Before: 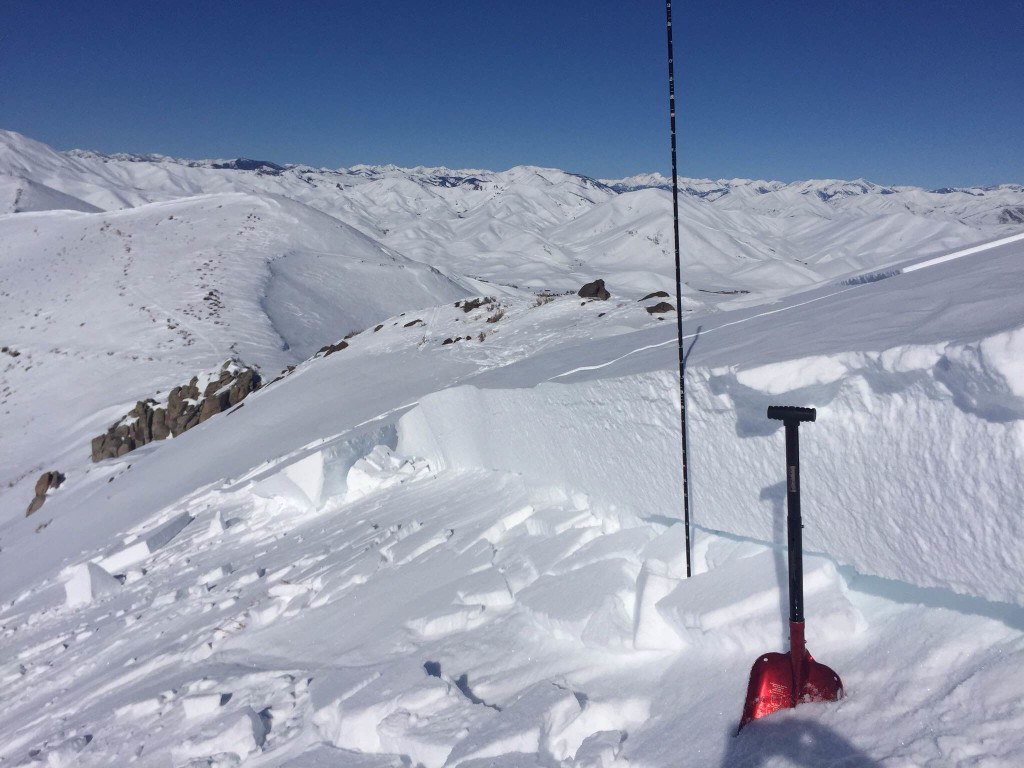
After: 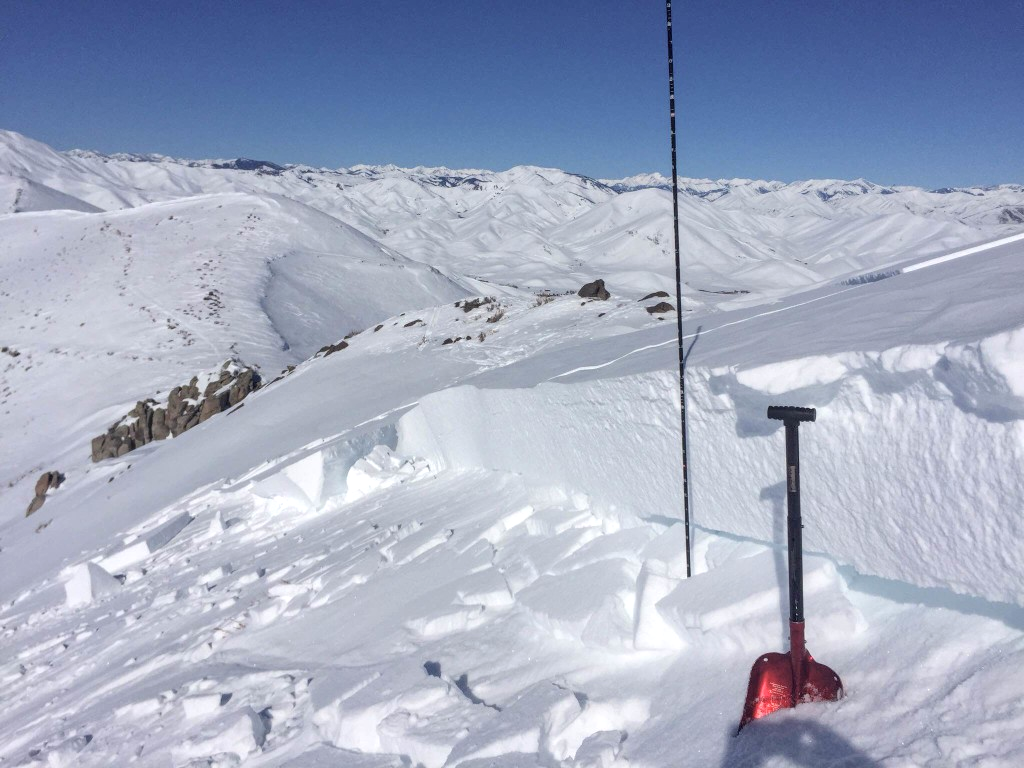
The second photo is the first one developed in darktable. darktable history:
contrast brightness saturation: brightness 0.15
local contrast: detail 130%
